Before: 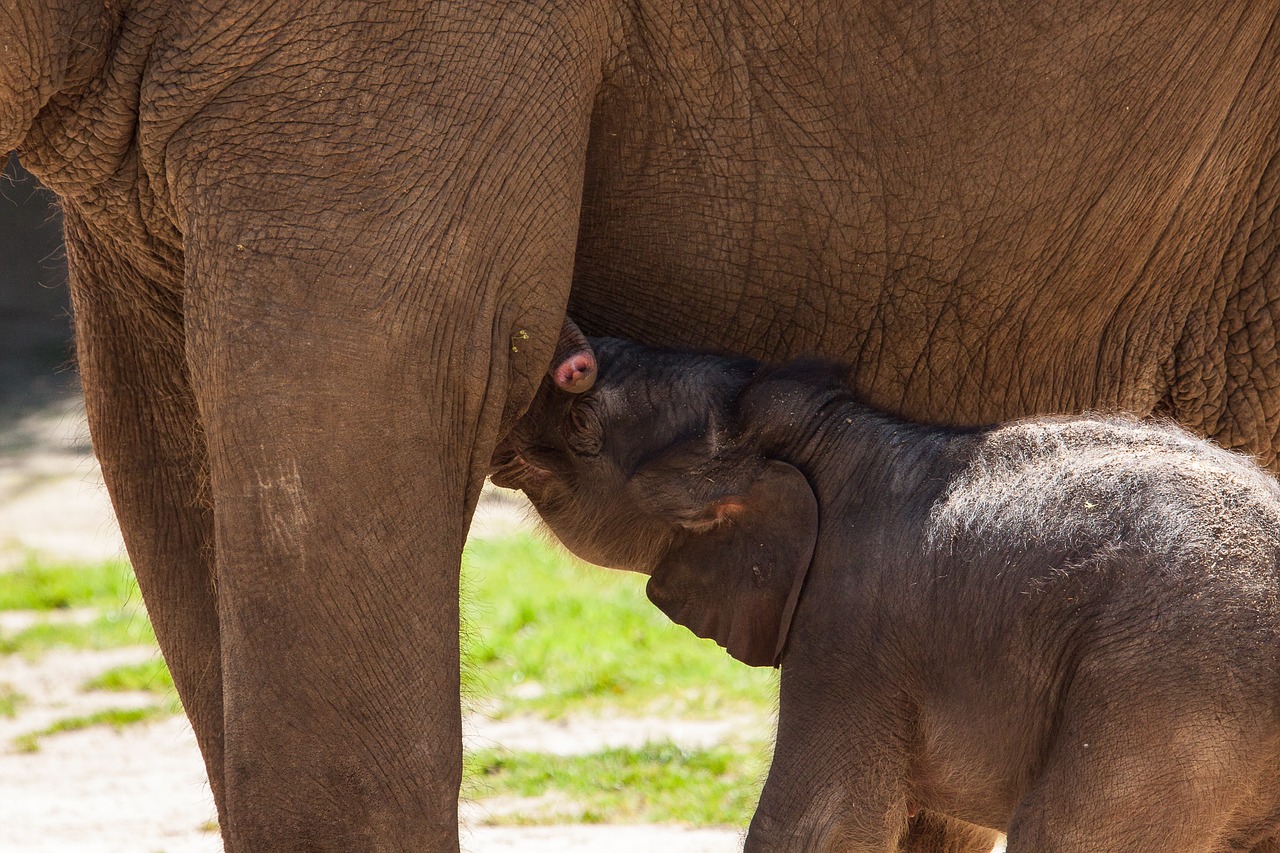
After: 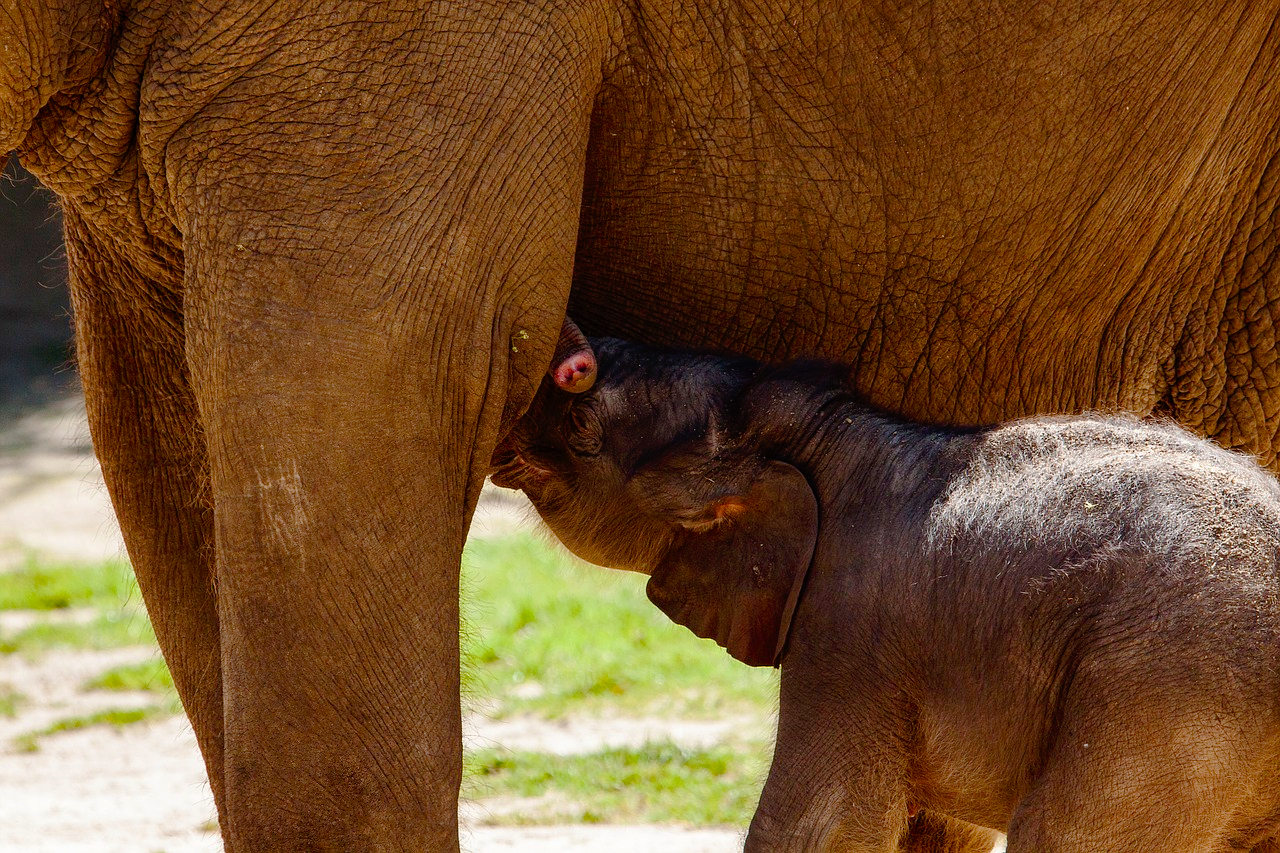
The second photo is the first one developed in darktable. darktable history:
tone curve: curves: ch0 [(0, 0) (0.003, 0.001) (0.011, 0.002) (0.025, 0.007) (0.044, 0.015) (0.069, 0.022) (0.1, 0.03) (0.136, 0.056) (0.177, 0.115) (0.224, 0.177) (0.277, 0.244) (0.335, 0.322) (0.399, 0.398) (0.468, 0.471) (0.543, 0.545) (0.623, 0.614) (0.709, 0.685) (0.801, 0.765) (0.898, 0.867) (1, 1)], preserve colors none
white balance: emerald 1
color balance rgb: perceptual saturation grading › global saturation 20%, perceptual saturation grading › highlights -25%, perceptual saturation grading › shadows 50%
